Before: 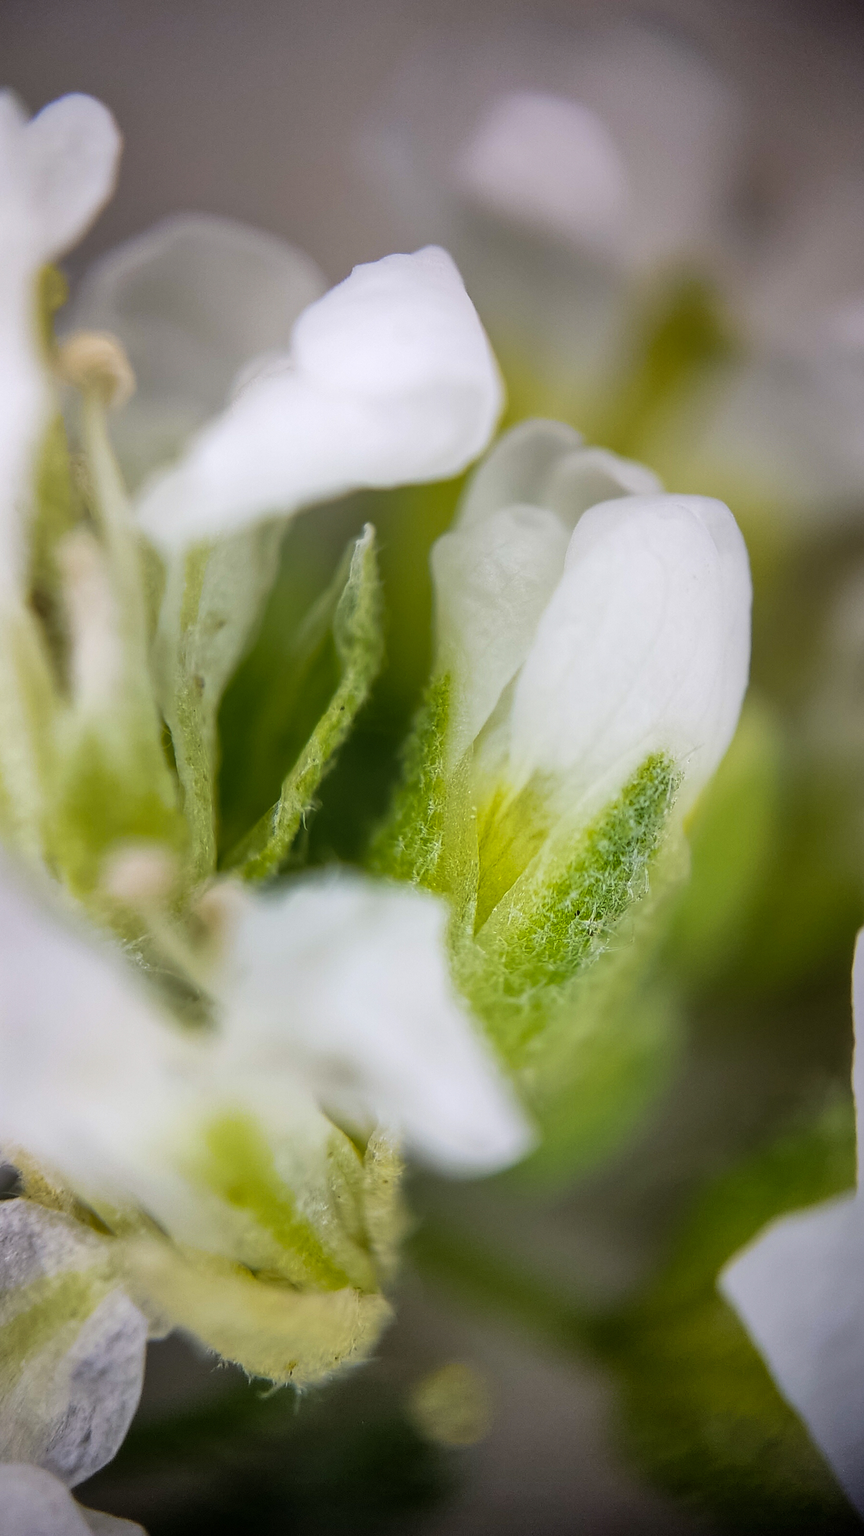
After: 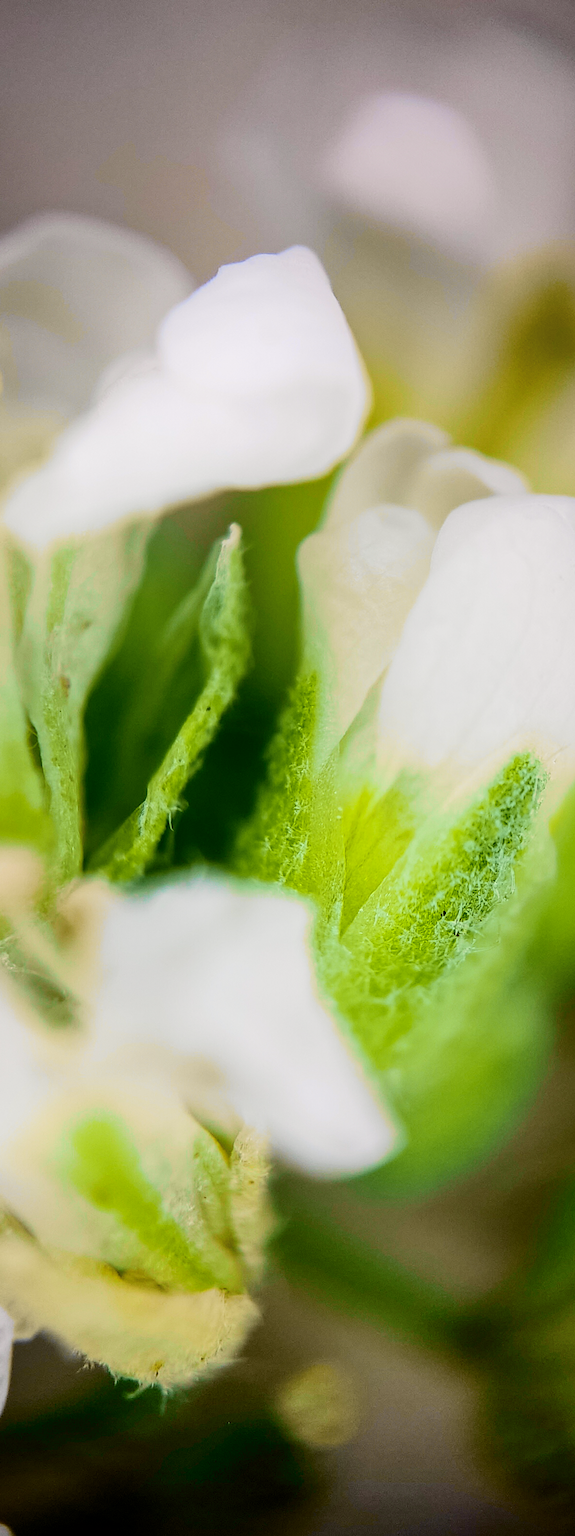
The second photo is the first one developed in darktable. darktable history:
tone curve: curves: ch0 [(0.014, 0) (0.13, 0.09) (0.227, 0.211) (0.346, 0.388) (0.499, 0.598) (0.662, 0.76) (0.795, 0.846) (1, 0.969)]; ch1 [(0, 0) (0.366, 0.367) (0.447, 0.417) (0.473, 0.484) (0.504, 0.502) (0.525, 0.518) (0.564, 0.548) (0.639, 0.643) (1, 1)]; ch2 [(0, 0) (0.333, 0.346) (0.375, 0.375) (0.424, 0.43) (0.476, 0.498) (0.496, 0.505) (0.517, 0.515) (0.542, 0.564) (0.583, 0.6) (0.64, 0.622) (0.723, 0.676) (1, 1)], color space Lab, independent channels, preserve colors none
crop and rotate: left 15.546%, right 17.787%
color balance rgb: perceptual saturation grading › global saturation 20%, perceptual saturation grading › highlights -25%, perceptual saturation grading › shadows 50.52%, global vibrance 40.24%
